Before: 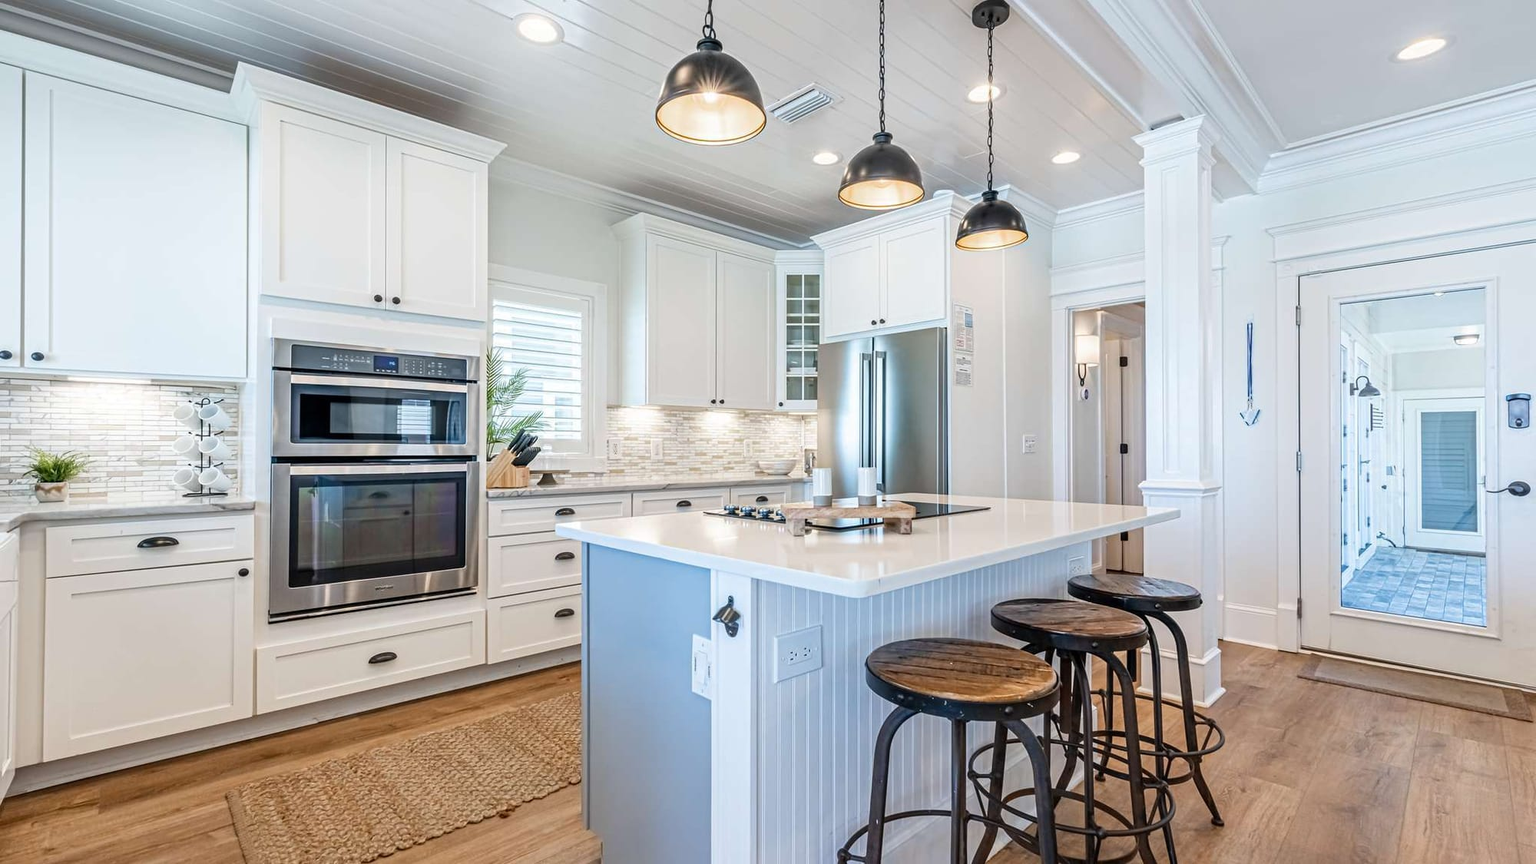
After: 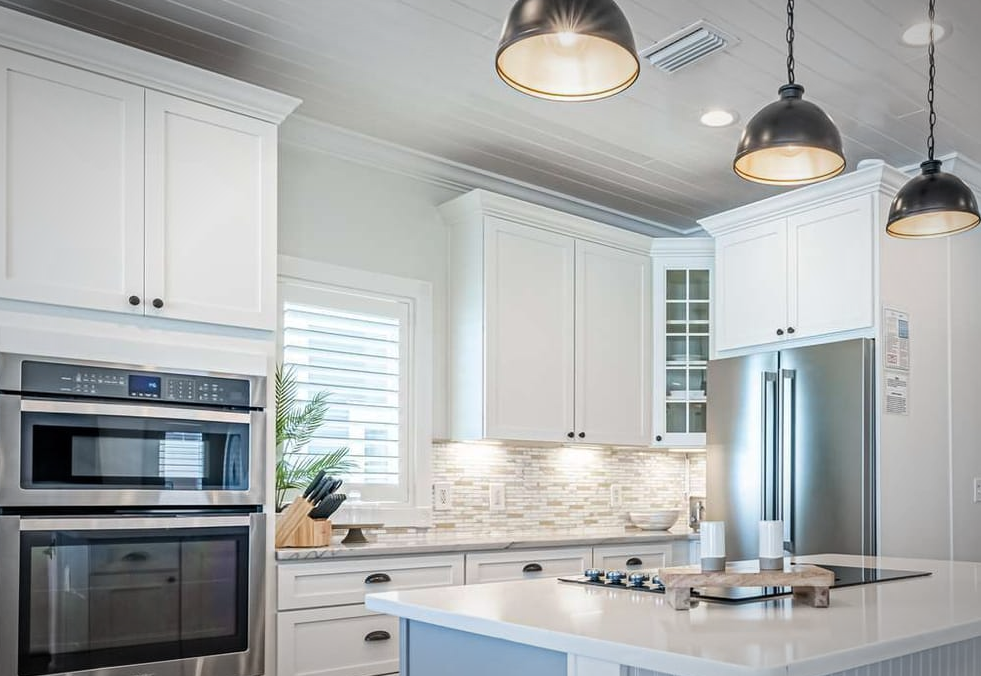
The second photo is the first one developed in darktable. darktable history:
vignetting: fall-off start 67.59%, fall-off radius 67.18%, saturation -0.651, automatic ratio true
crop: left 17.93%, top 7.883%, right 33.017%, bottom 31.968%
